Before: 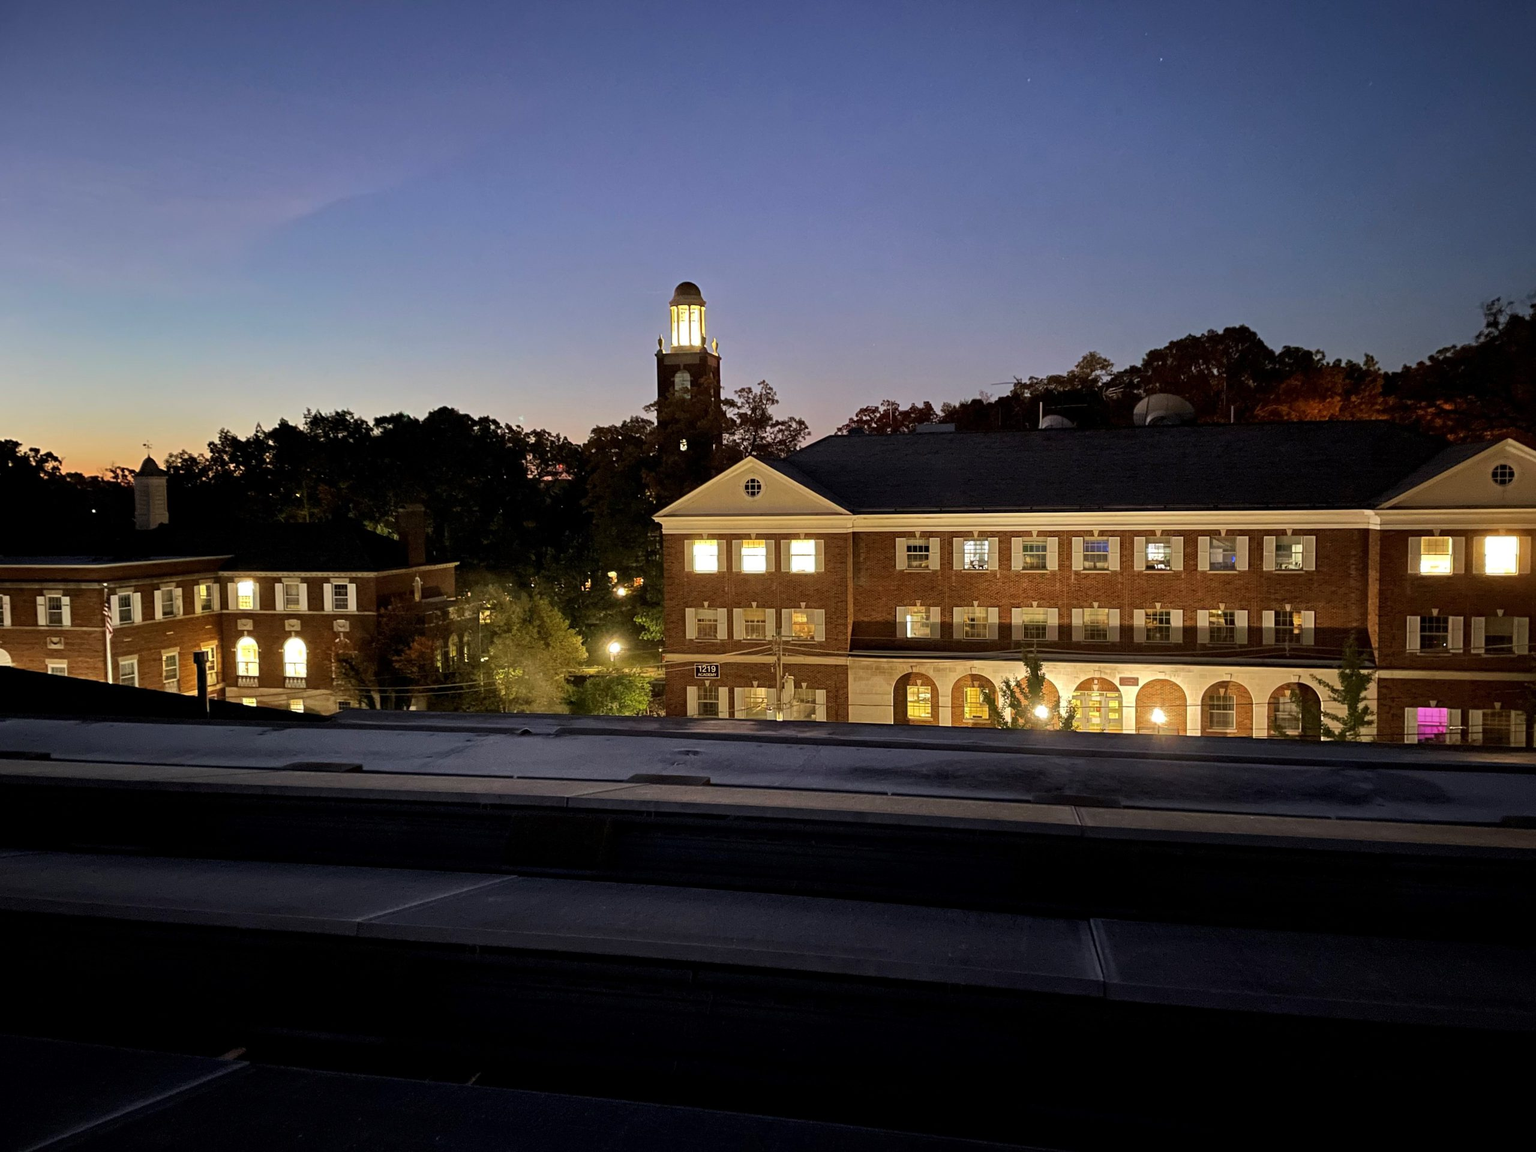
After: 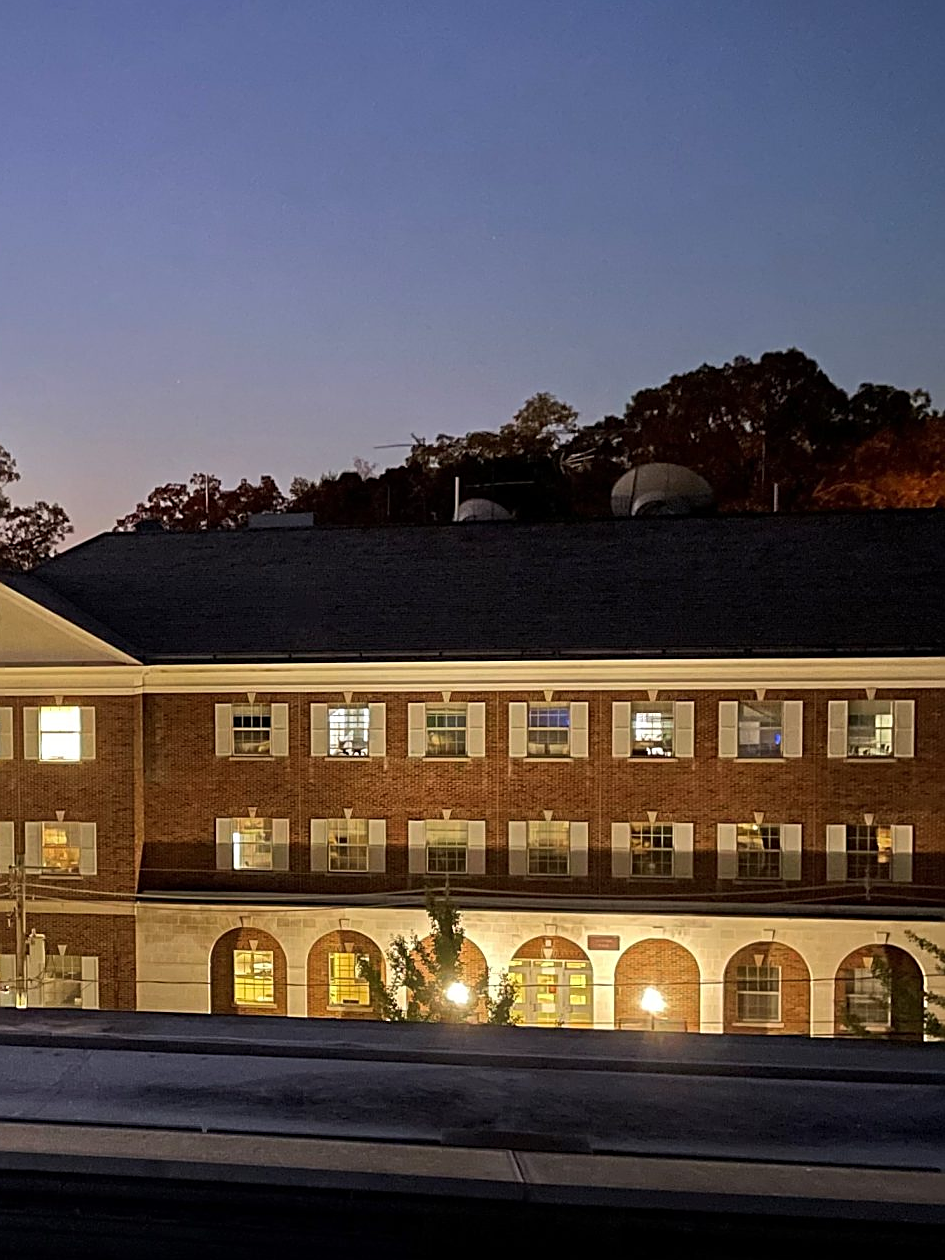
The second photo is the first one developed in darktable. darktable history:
crop and rotate: left 49.936%, top 10.094%, right 13.136%, bottom 24.256%
sharpen: on, module defaults
